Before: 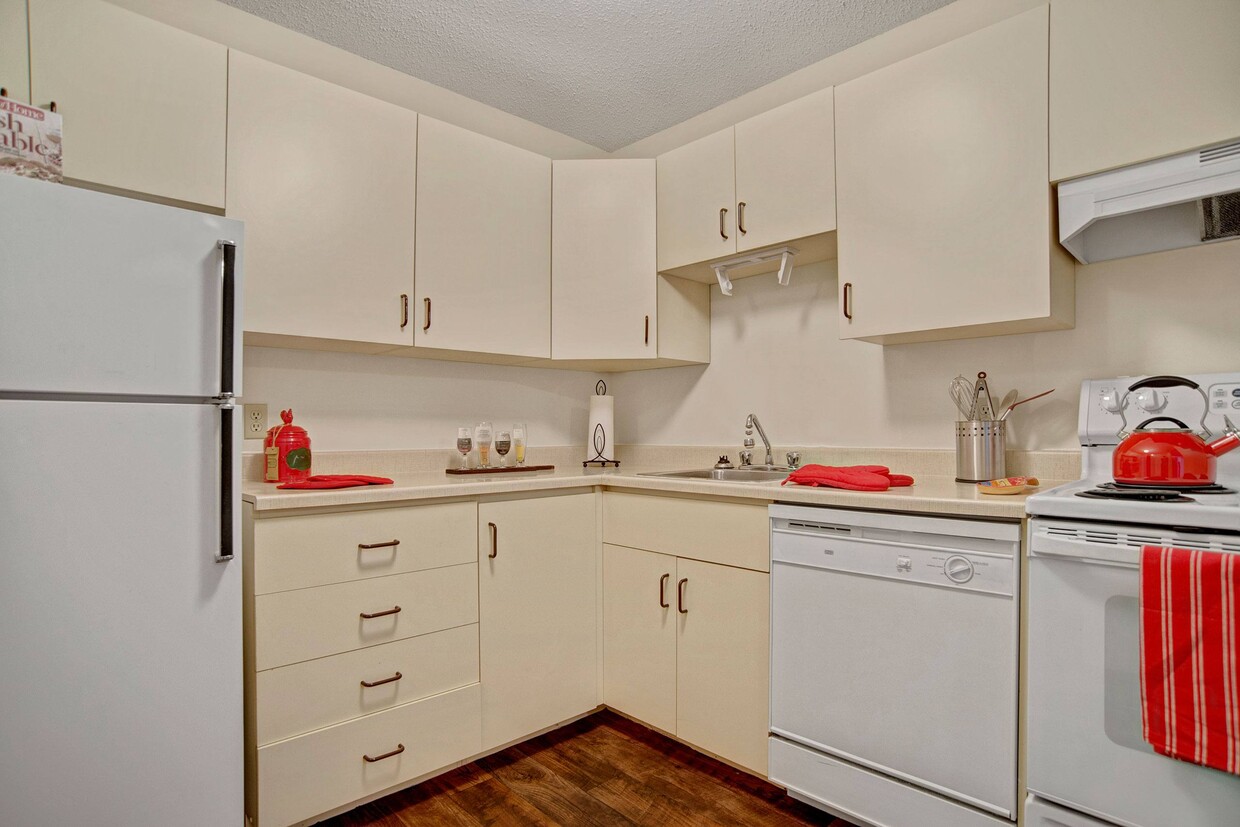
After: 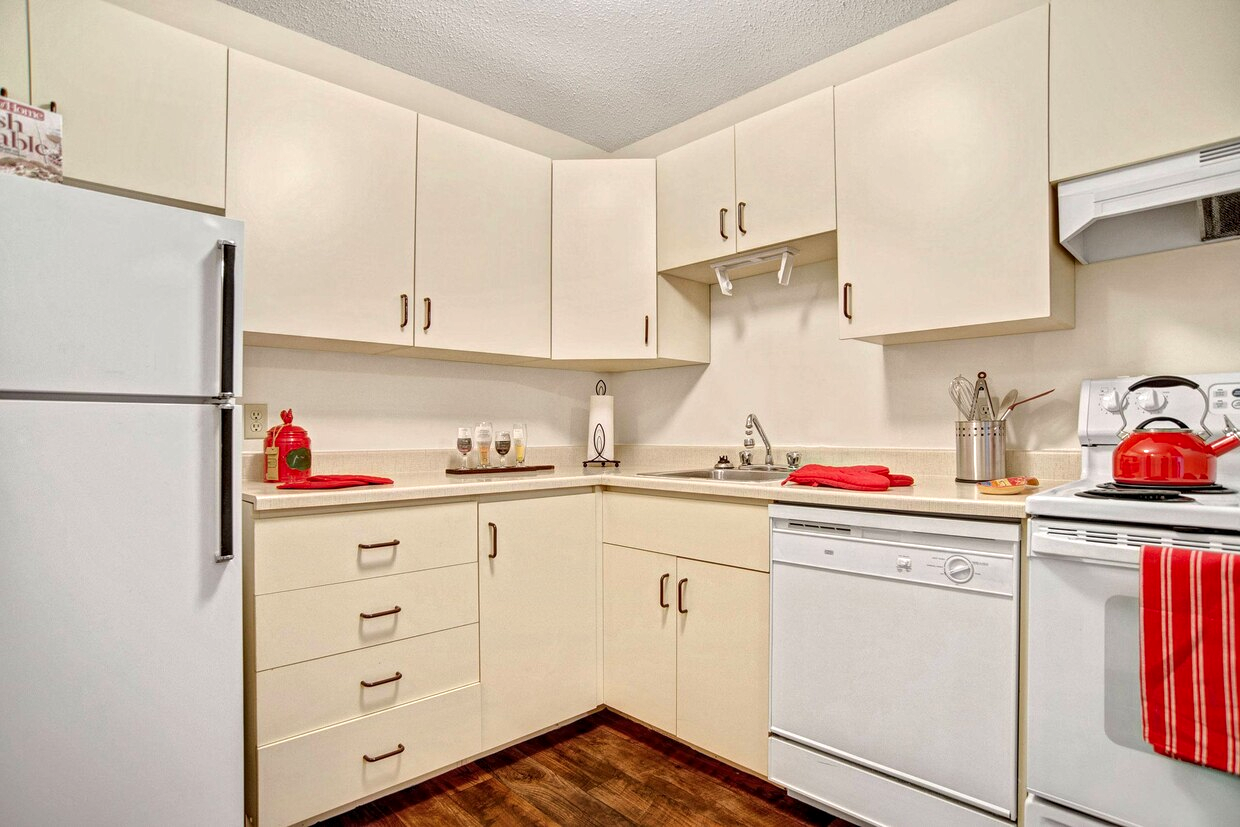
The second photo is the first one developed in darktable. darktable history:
local contrast: highlights 88%, shadows 83%
exposure: black level correction -0.002, exposure 0.535 EV, compensate highlight preservation false
